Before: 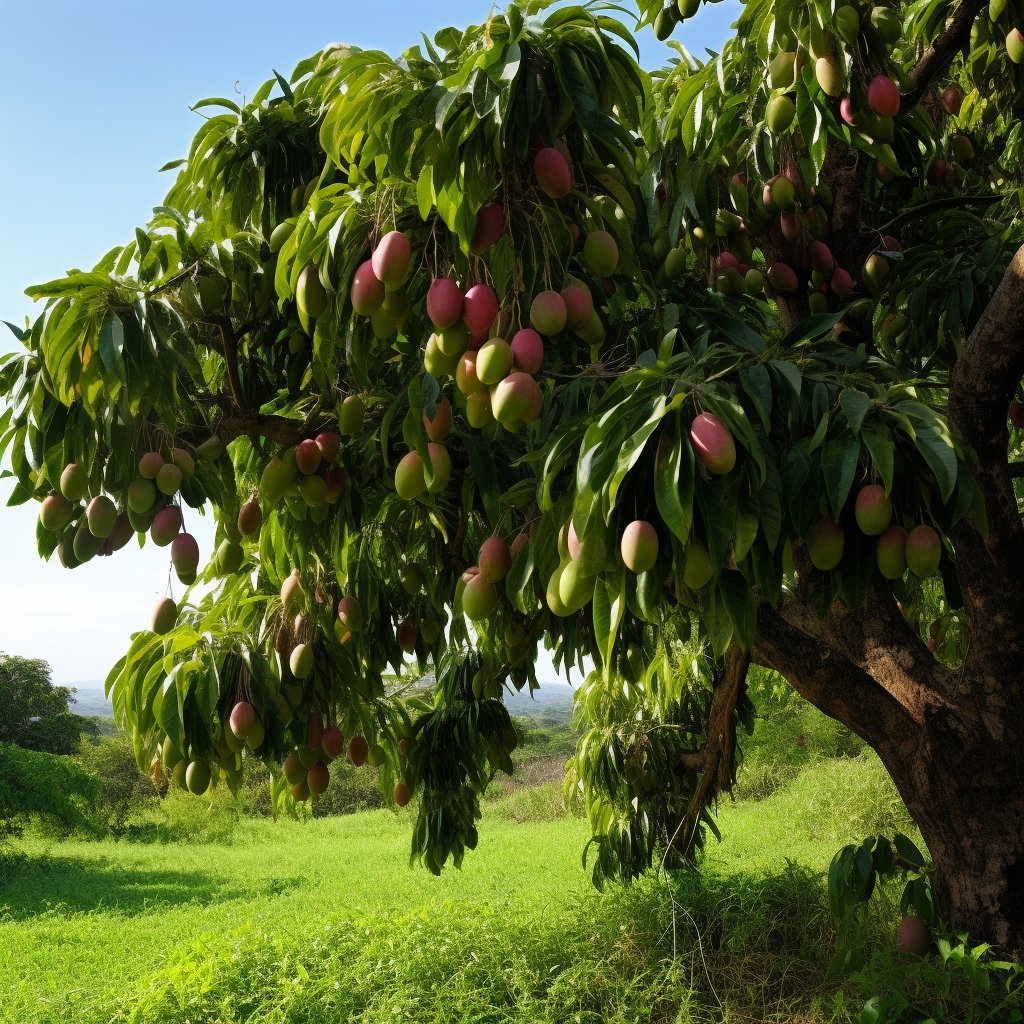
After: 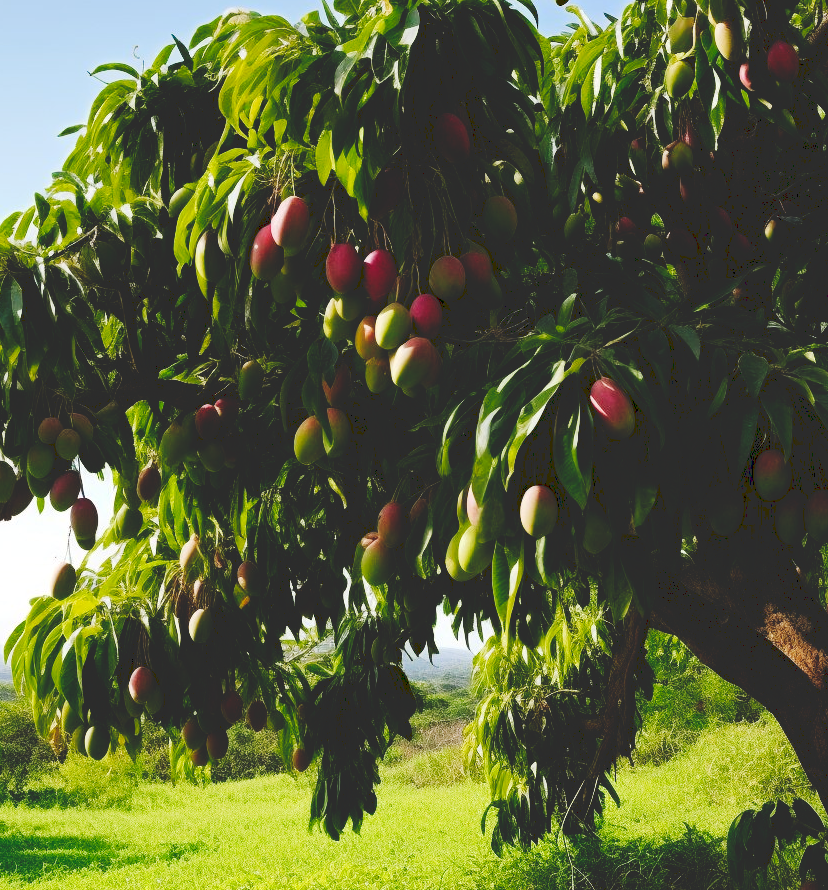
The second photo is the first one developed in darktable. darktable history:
tone curve: curves: ch0 [(0, 0) (0.003, 0.178) (0.011, 0.177) (0.025, 0.177) (0.044, 0.178) (0.069, 0.178) (0.1, 0.18) (0.136, 0.183) (0.177, 0.199) (0.224, 0.227) (0.277, 0.278) (0.335, 0.357) (0.399, 0.449) (0.468, 0.546) (0.543, 0.65) (0.623, 0.724) (0.709, 0.804) (0.801, 0.868) (0.898, 0.921) (1, 1)], preserve colors none
crop: left 9.929%, top 3.475%, right 9.188%, bottom 9.529%
haze removal: compatibility mode true, adaptive false
